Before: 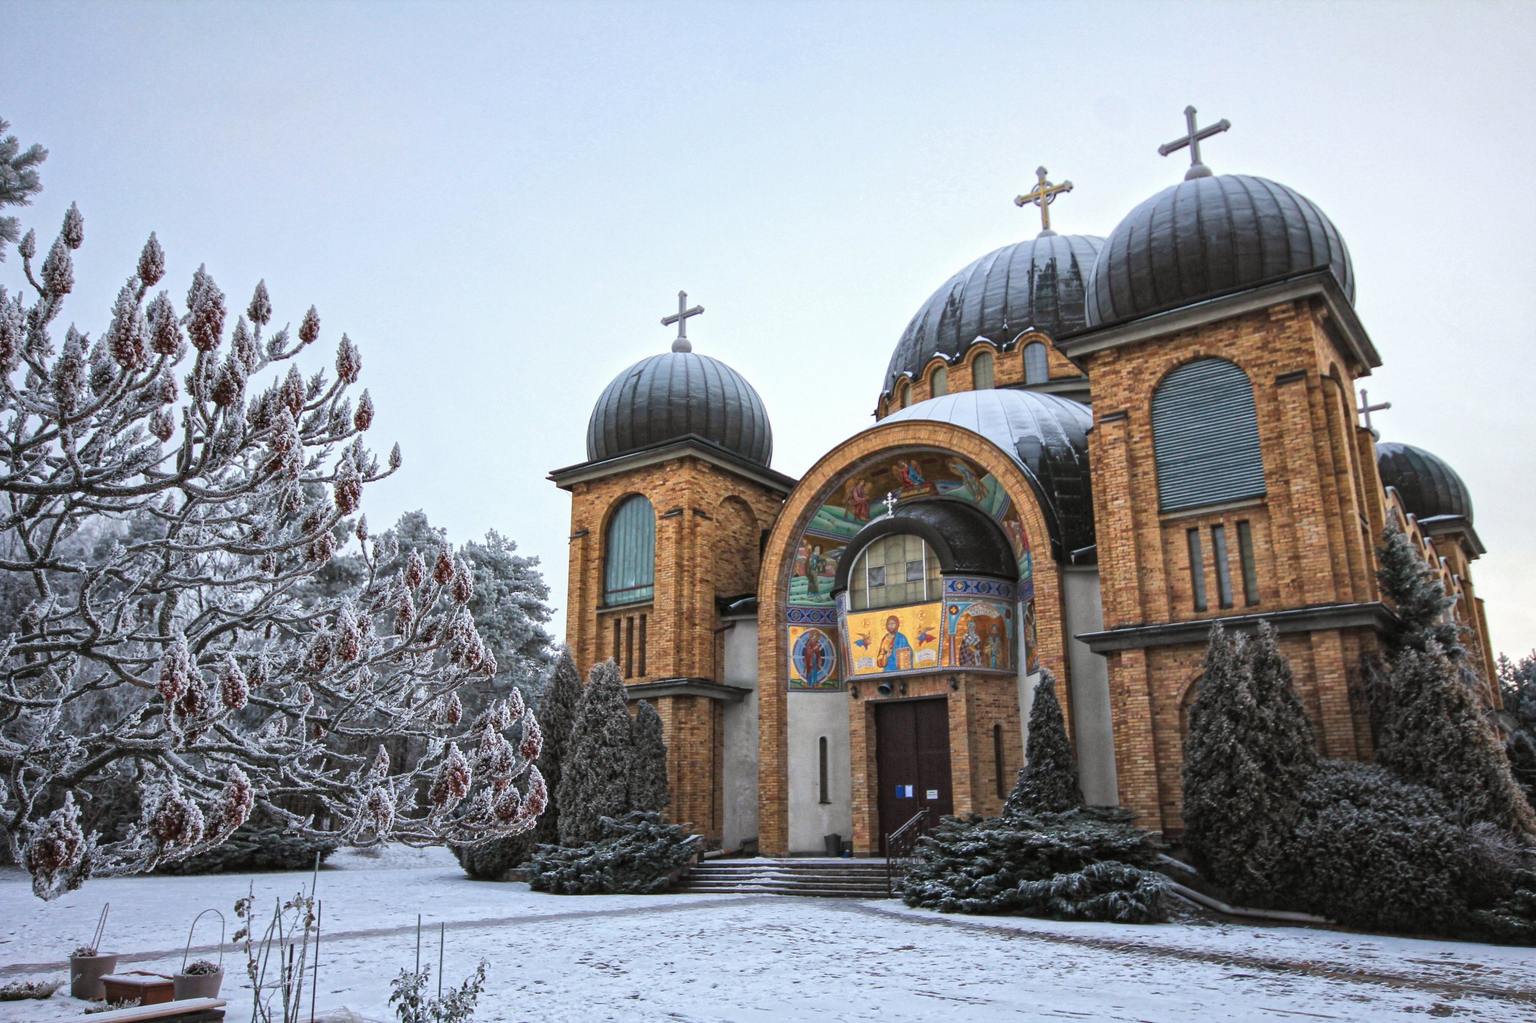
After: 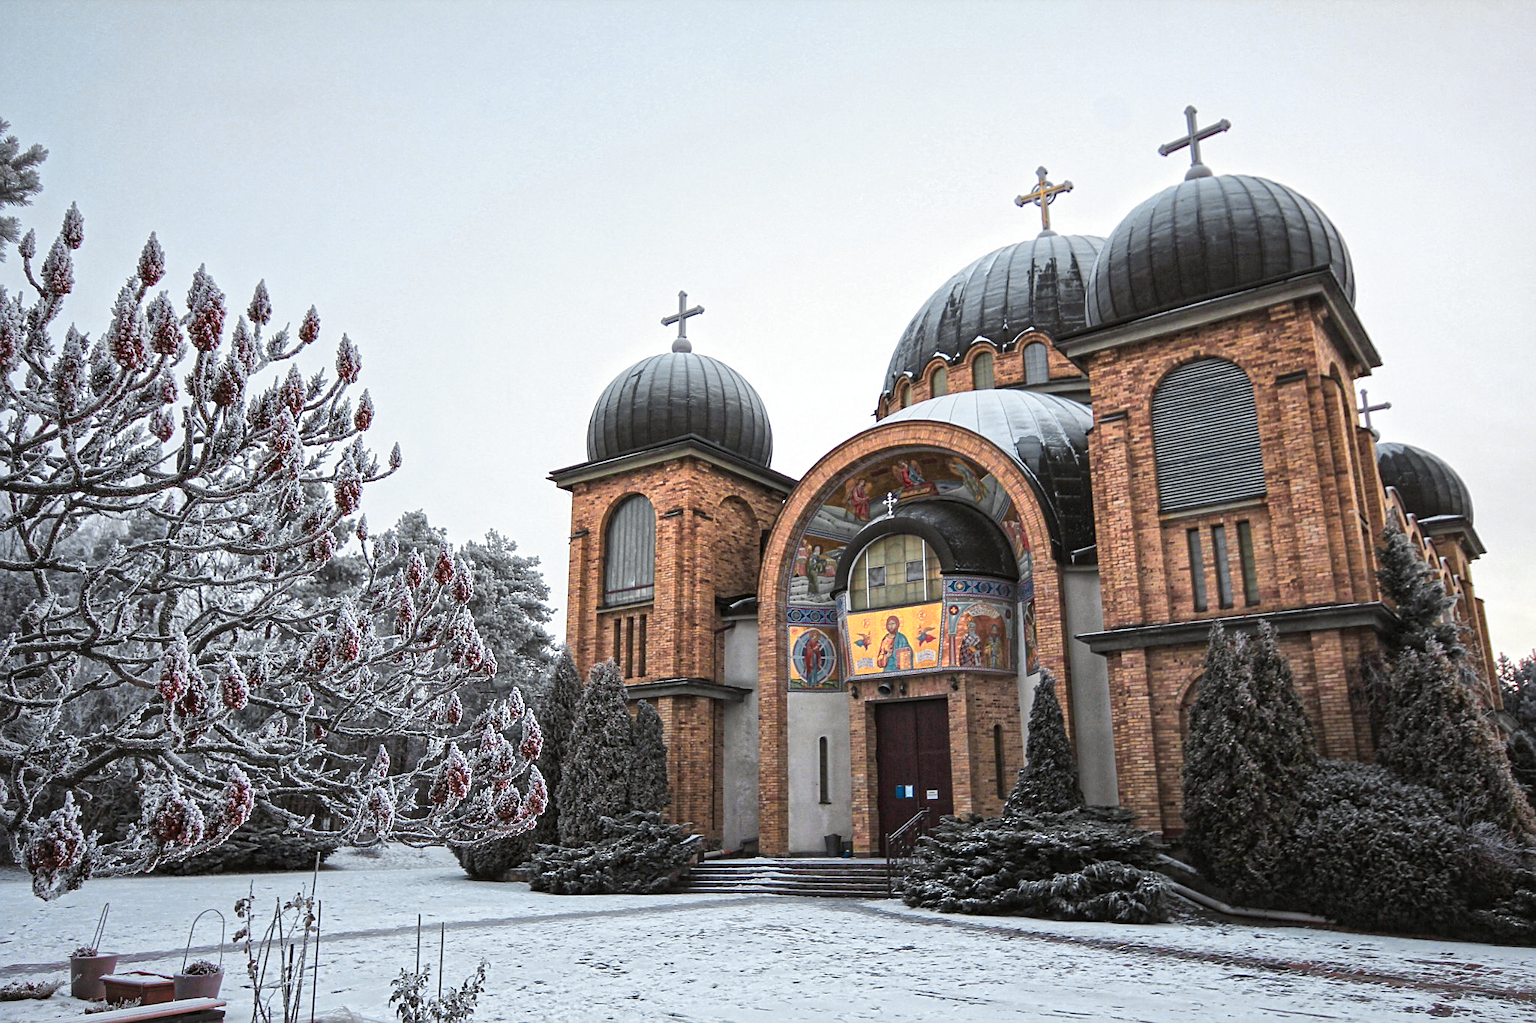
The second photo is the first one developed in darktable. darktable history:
color zones: curves: ch0 [(0.257, 0.558) (0.75, 0.565)]; ch1 [(0.004, 0.857) (0.14, 0.416) (0.257, 0.695) (0.442, 0.032) (0.736, 0.266) (0.891, 0.741)]; ch2 [(0, 0.623) (0.112, 0.436) (0.271, 0.474) (0.516, 0.64) (0.743, 0.286)]
sharpen: on, module defaults
contrast brightness saturation: saturation -0.023
